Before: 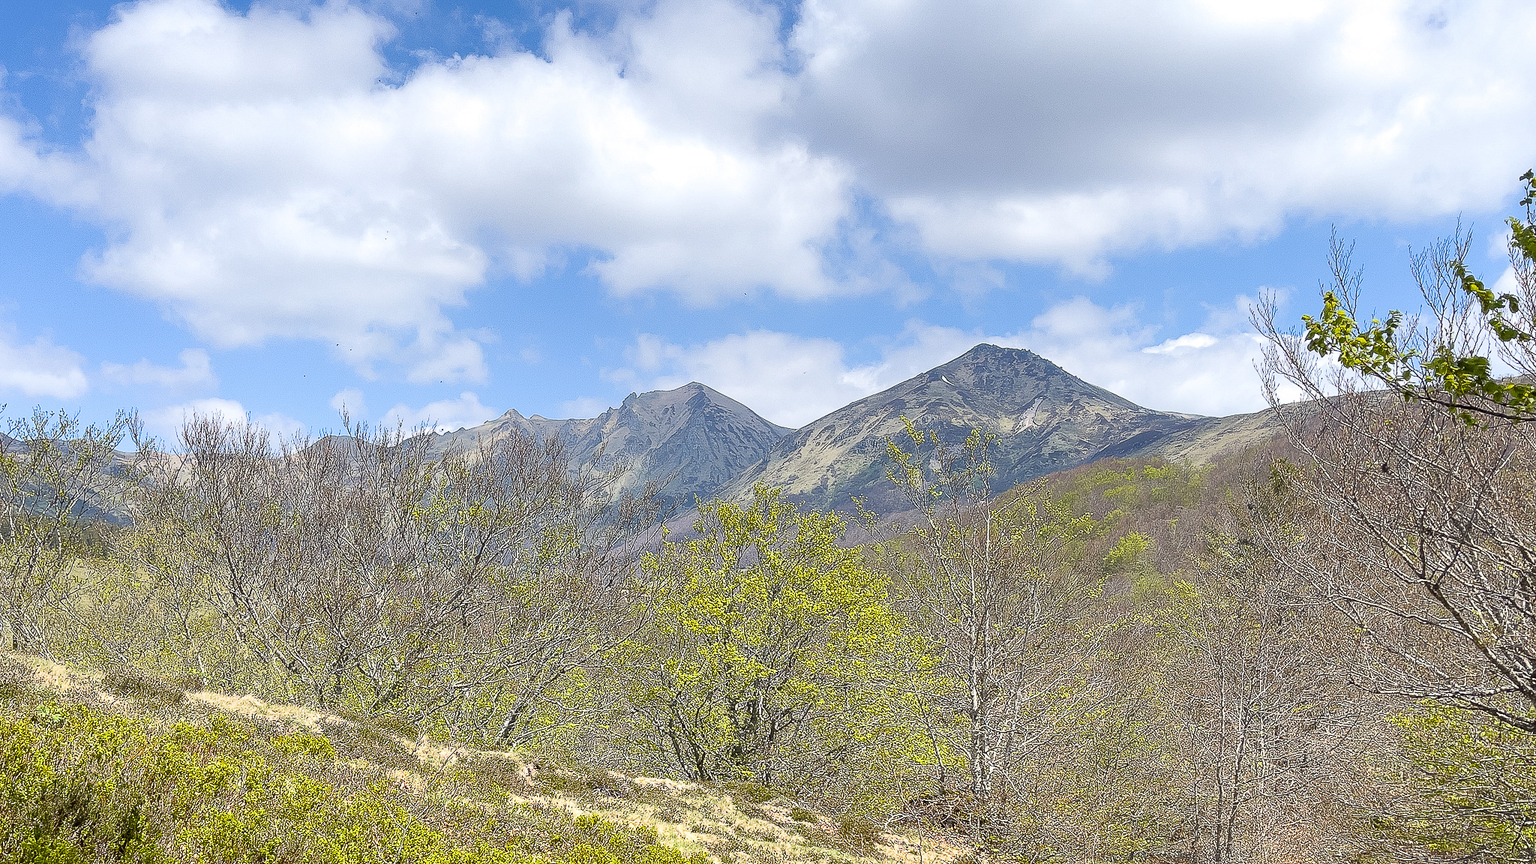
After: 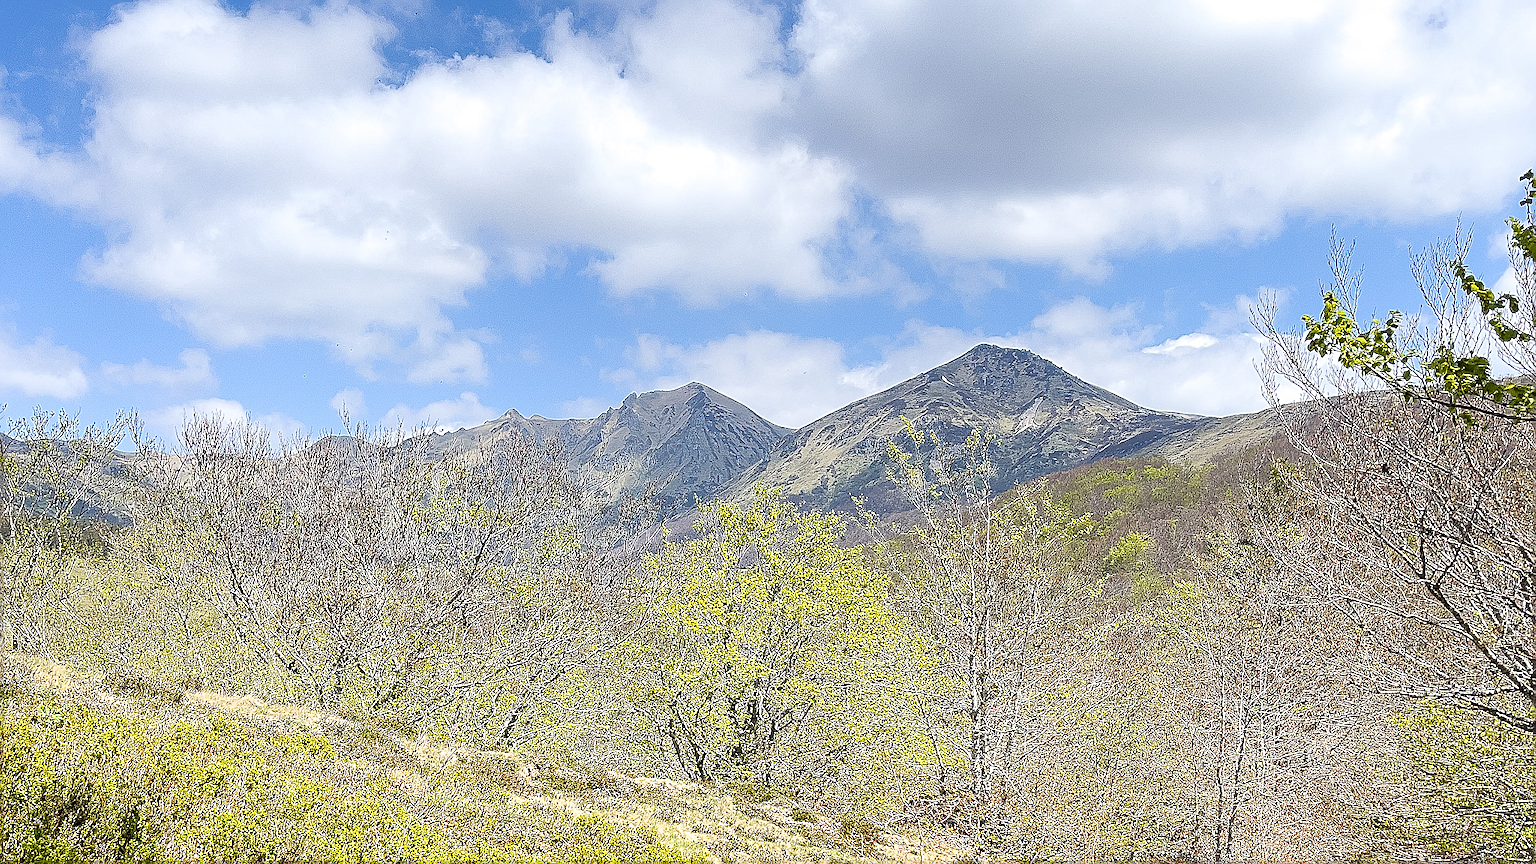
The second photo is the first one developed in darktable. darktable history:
sharpen: amount 0.741
